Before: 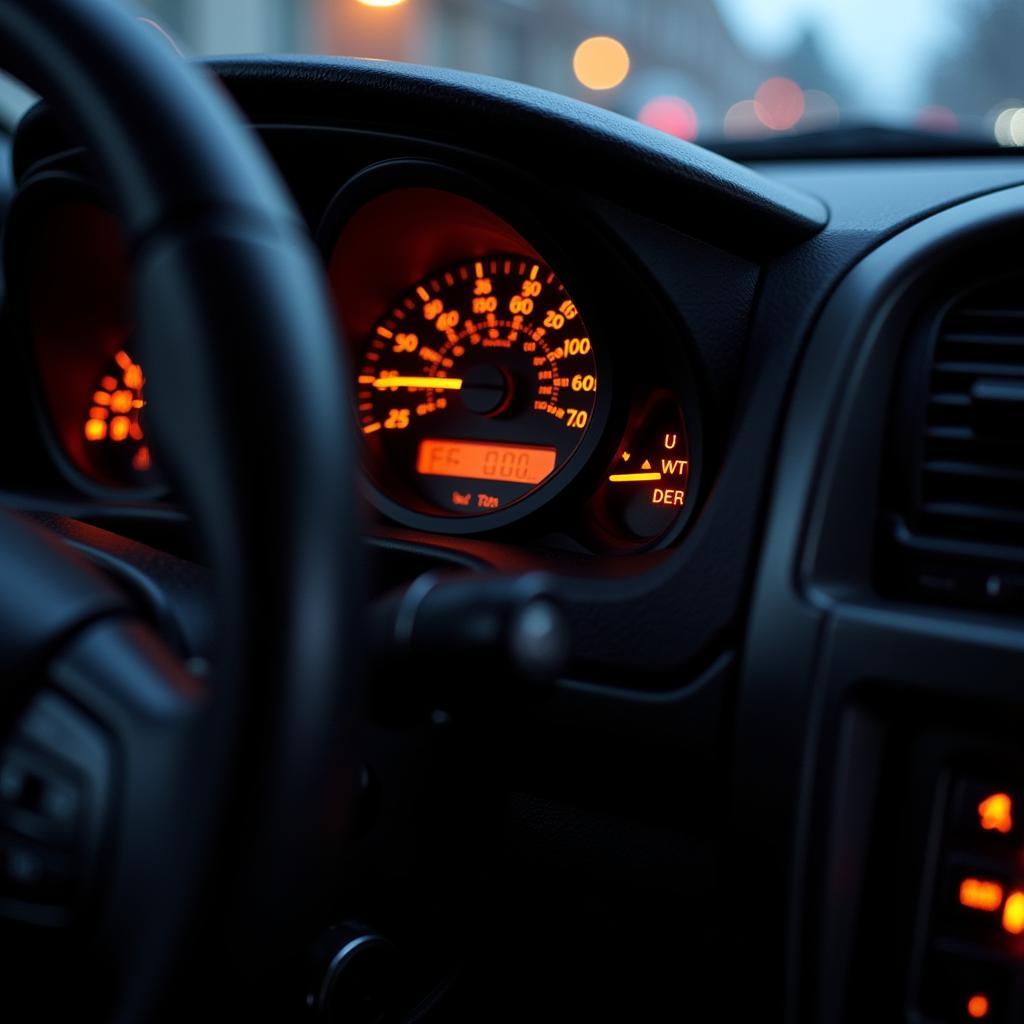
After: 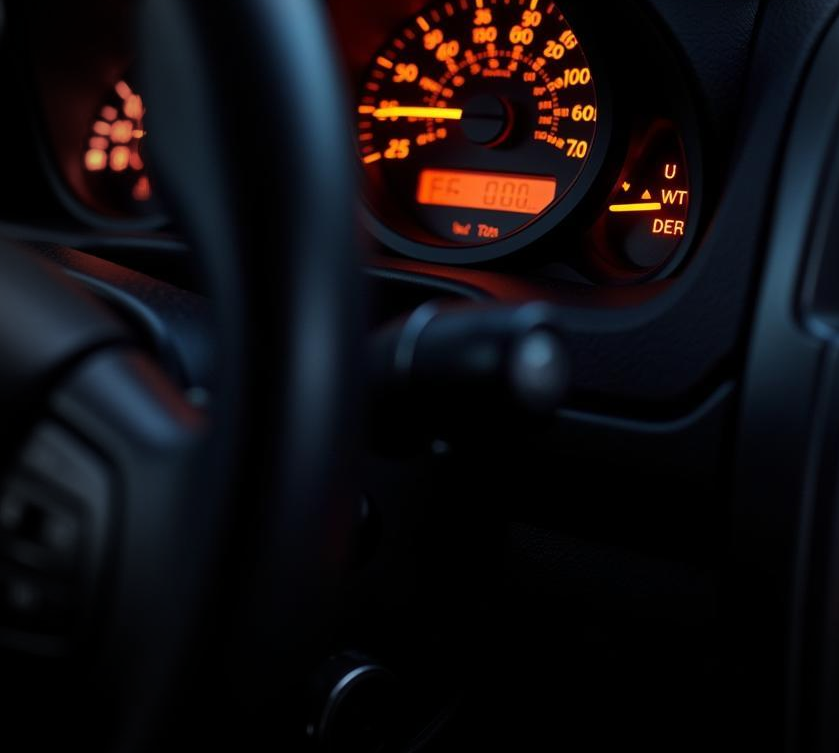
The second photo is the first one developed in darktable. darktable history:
crop: top 26.386%, right 17.972%
vignetting: brightness -0.444, saturation -0.687, center (0.217, -0.232), unbound false
